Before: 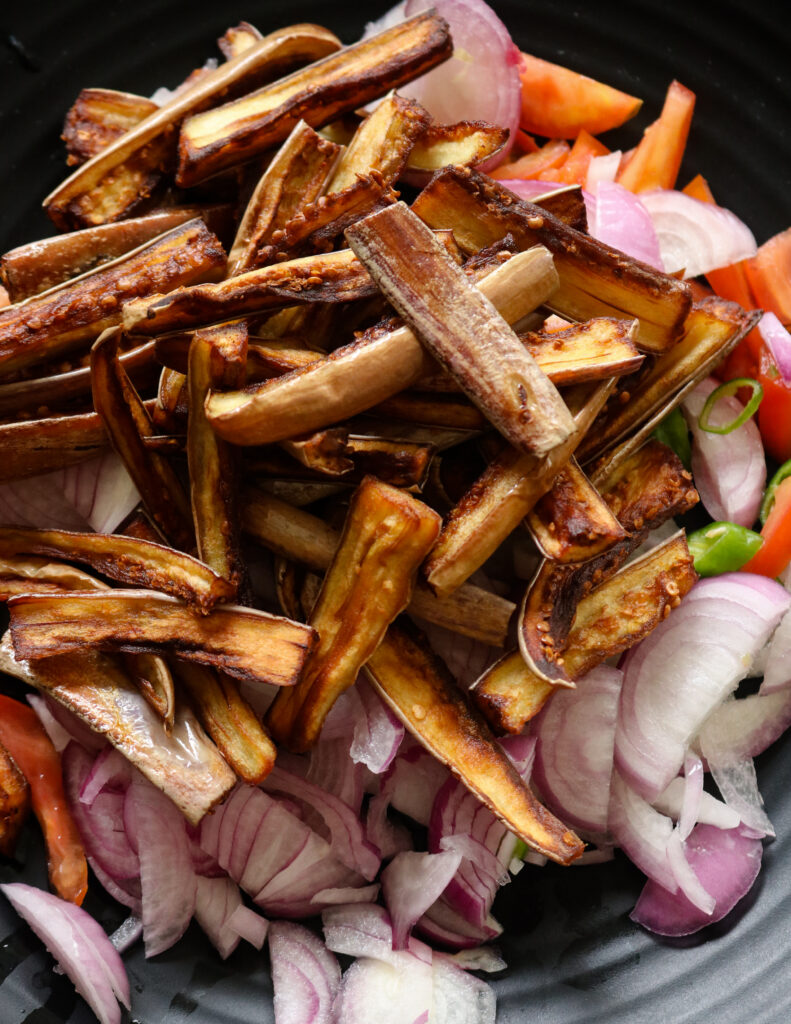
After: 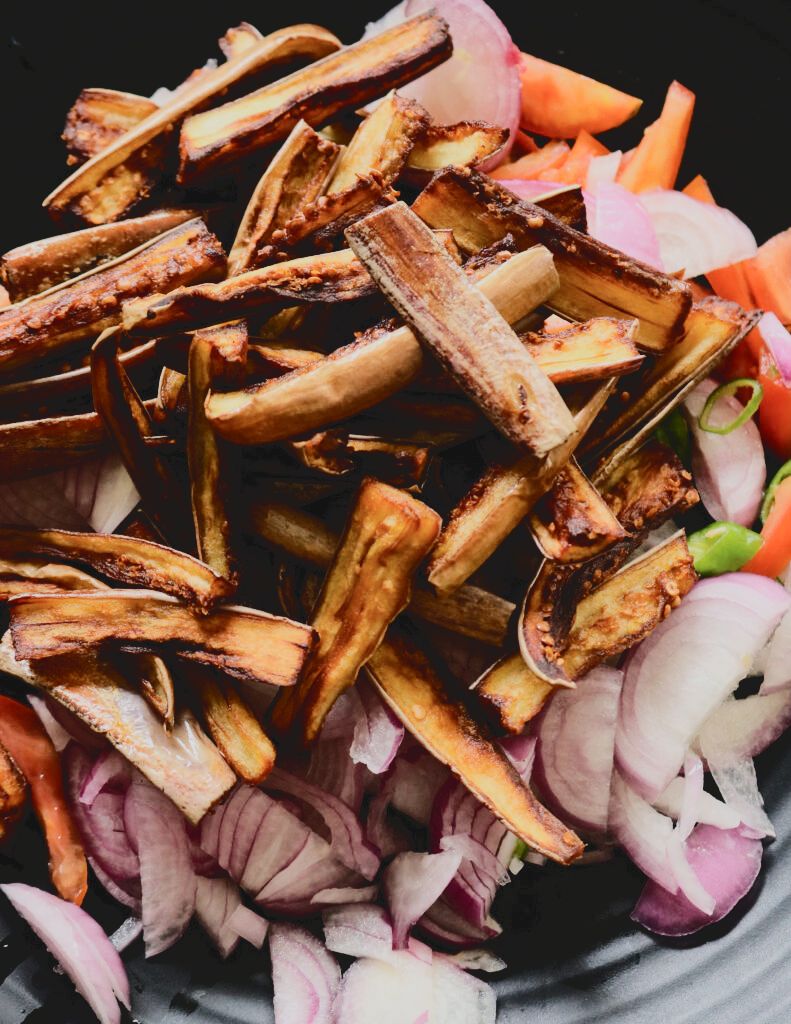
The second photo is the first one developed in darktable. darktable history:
filmic rgb: black relative exposure -8.4 EV, white relative exposure 4.68 EV, hardness 3.8
tone curve: curves: ch0 [(0, 0) (0.003, 0.096) (0.011, 0.097) (0.025, 0.096) (0.044, 0.099) (0.069, 0.109) (0.1, 0.129) (0.136, 0.149) (0.177, 0.176) (0.224, 0.22) (0.277, 0.288) (0.335, 0.385) (0.399, 0.49) (0.468, 0.581) (0.543, 0.661) (0.623, 0.729) (0.709, 0.79) (0.801, 0.849) (0.898, 0.912) (1, 1)], color space Lab, independent channels, preserve colors none
